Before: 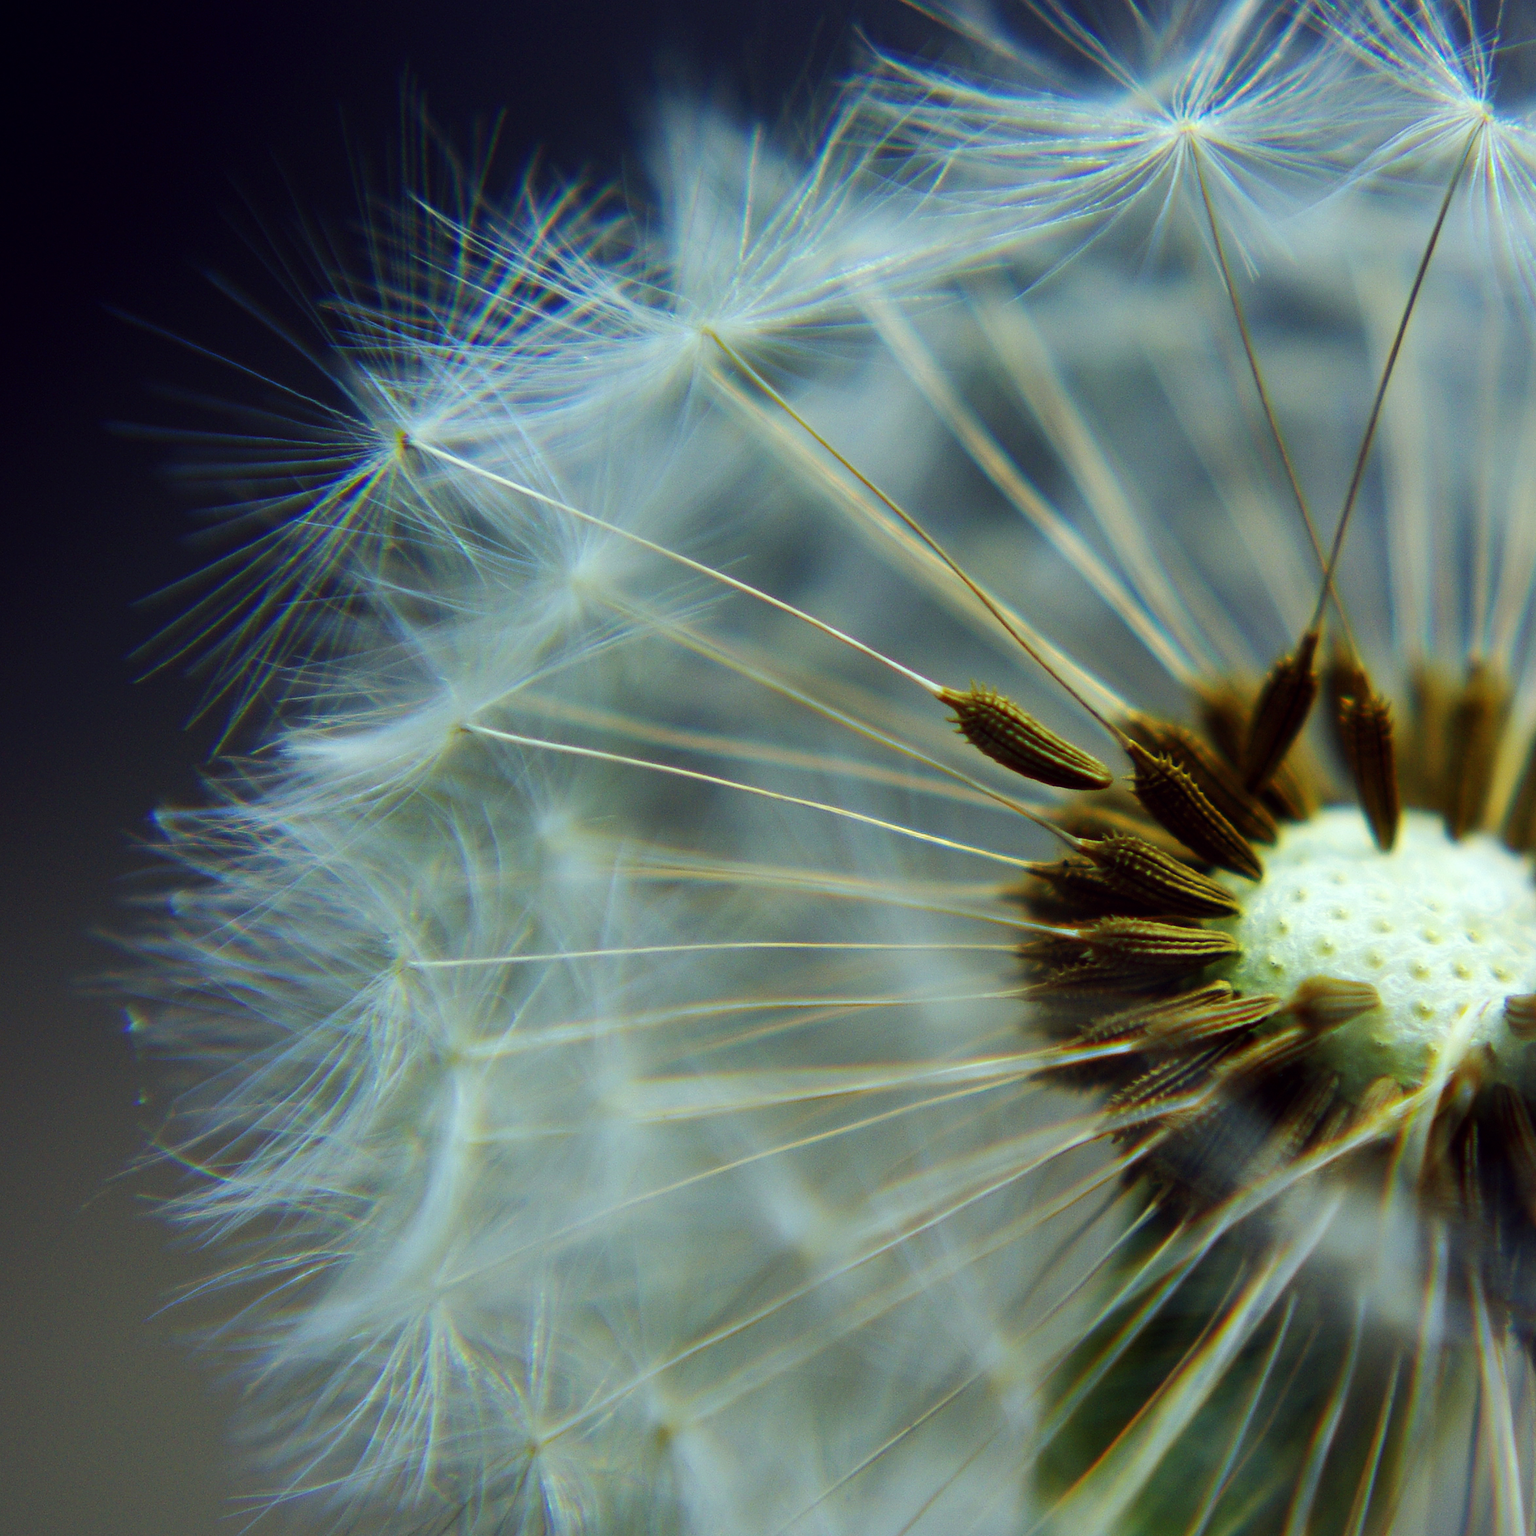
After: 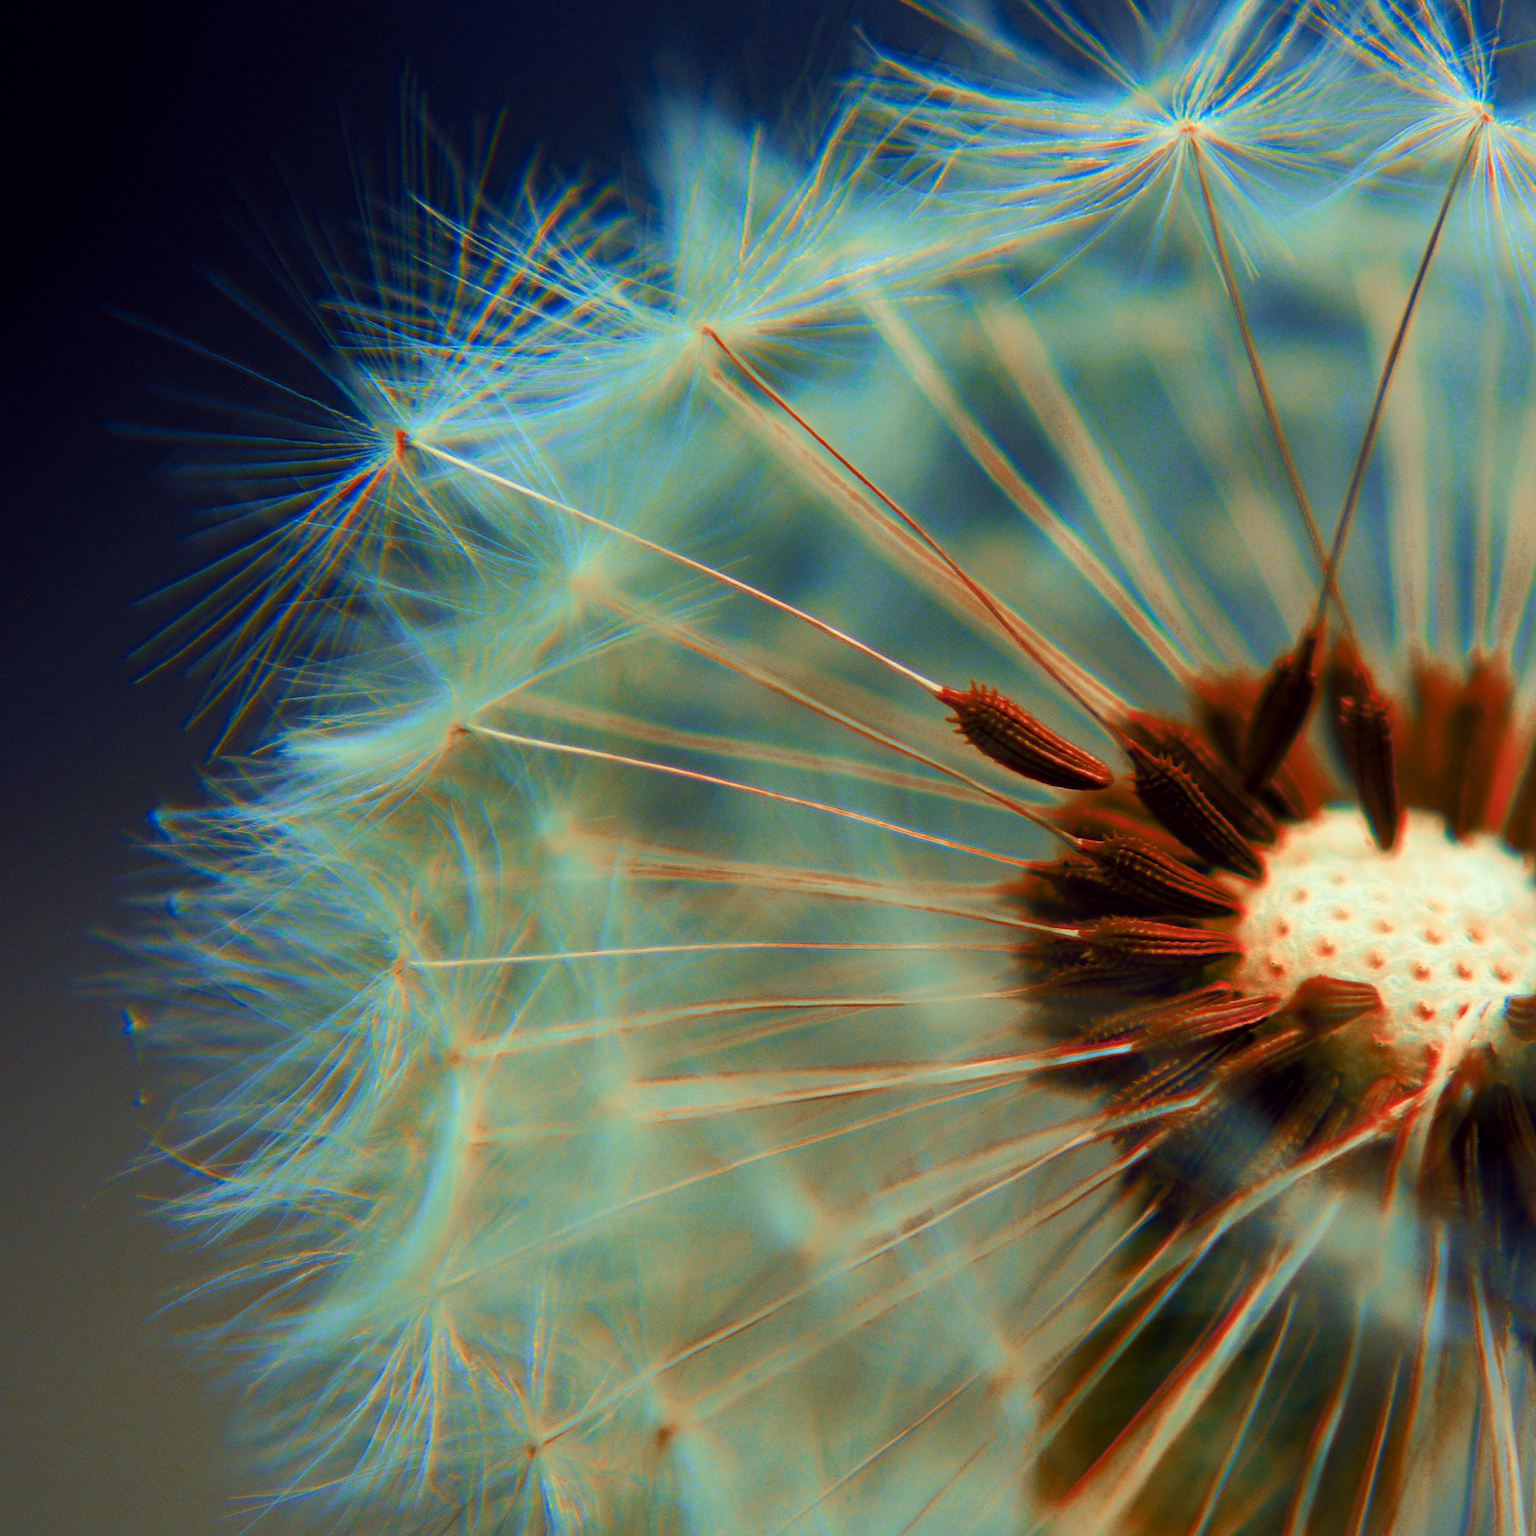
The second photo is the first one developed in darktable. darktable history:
color zones: curves: ch0 [(0.006, 0.385) (0.143, 0.563) (0.243, 0.321) (0.352, 0.464) (0.516, 0.456) (0.625, 0.5) (0.75, 0.5) (0.875, 0.5)]; ch1 [(0, 0.5) (0.134, 0.504) (0.246, 0.463) (0.421, 0.515) (0.5, 0.56) (0.625, 0.5) (0.75, 0.5) (0.875, 0.5)]; ch2 [(0, 0.5) (0.131, 0.426) (0.307, 0.289) (0.38, 0.188) (0.513, 0.216) (0.625, 0.548) (0.75, 0.468) (0.838, 0.396) (0.971, 0.311)]
color balance rgb: power › luminance 3.446%, power › hue 230.33°, highlights gain › luminance 7.433%, highlights gain › chroma 1.996%, highlights gain › hue 88.84°, linear chroma grading › global chroma 8.728%, perceptual saturation grading › global saturation 25.222%, perceptual brilliance grading › global brilliance -1.72%, perceptual brilliance grading › highlights -0.661%, perceptual brilliance grading › mid-tones -0.948%, perceptual brilliance grading › shadows -1.69%, global vibrance 11.152%
tone equalizer: edges refinement/feathering 500, mask exposure compensation -1.57 EV, preserve details no
velvia: on, module defaults
